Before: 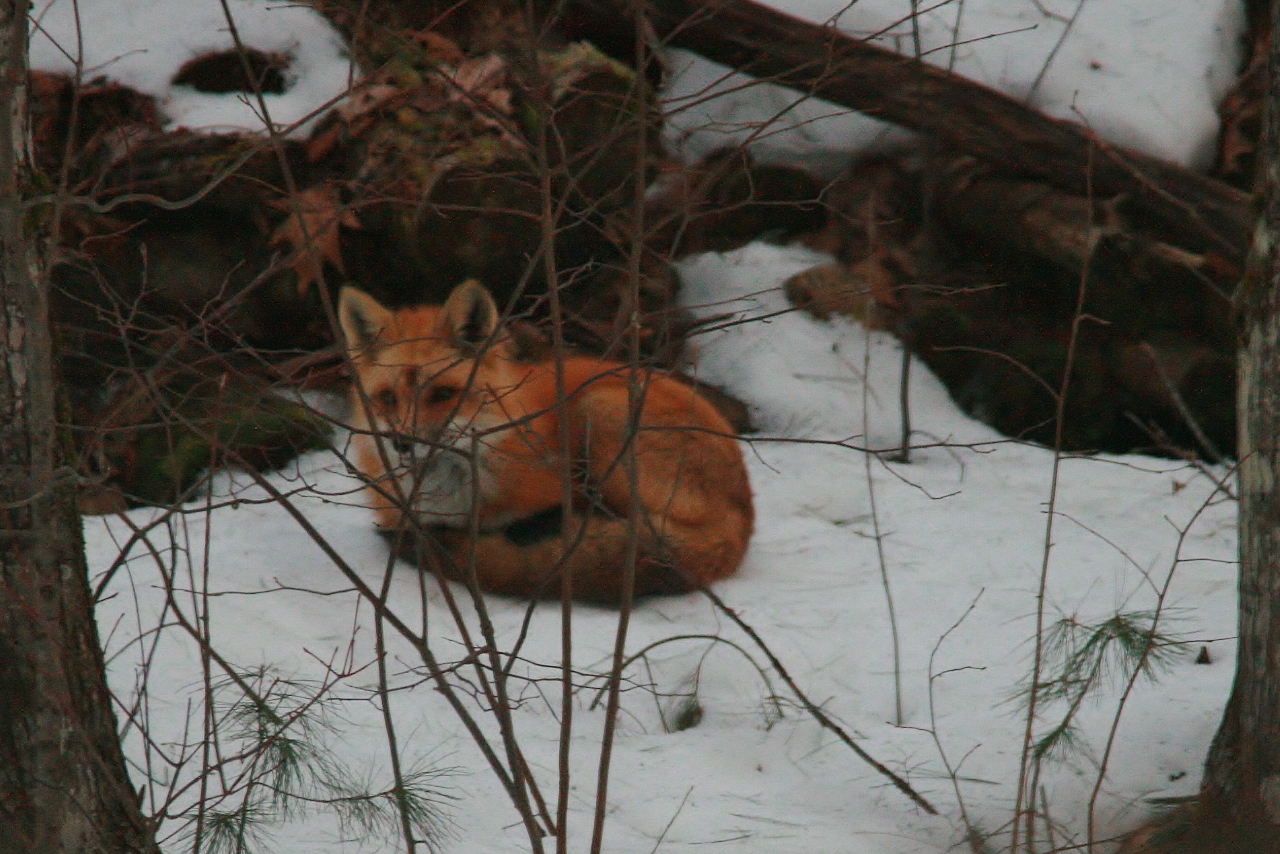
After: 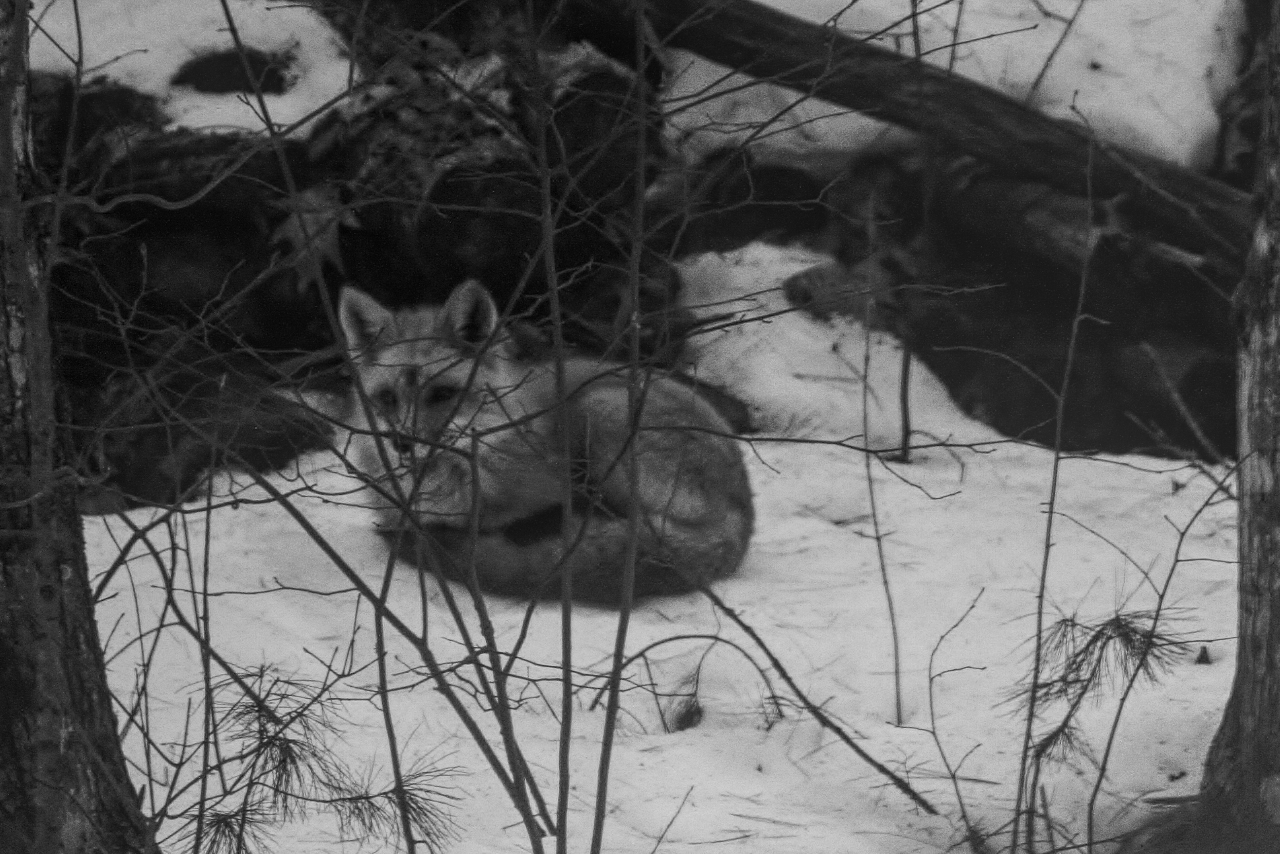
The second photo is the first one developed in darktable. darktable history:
local contrast: highlights 66%, shadows 33%, detail 166%, midtone range 0.2
monochrome: on, module defaults
contrast brightness saturation: contrast 0.28
